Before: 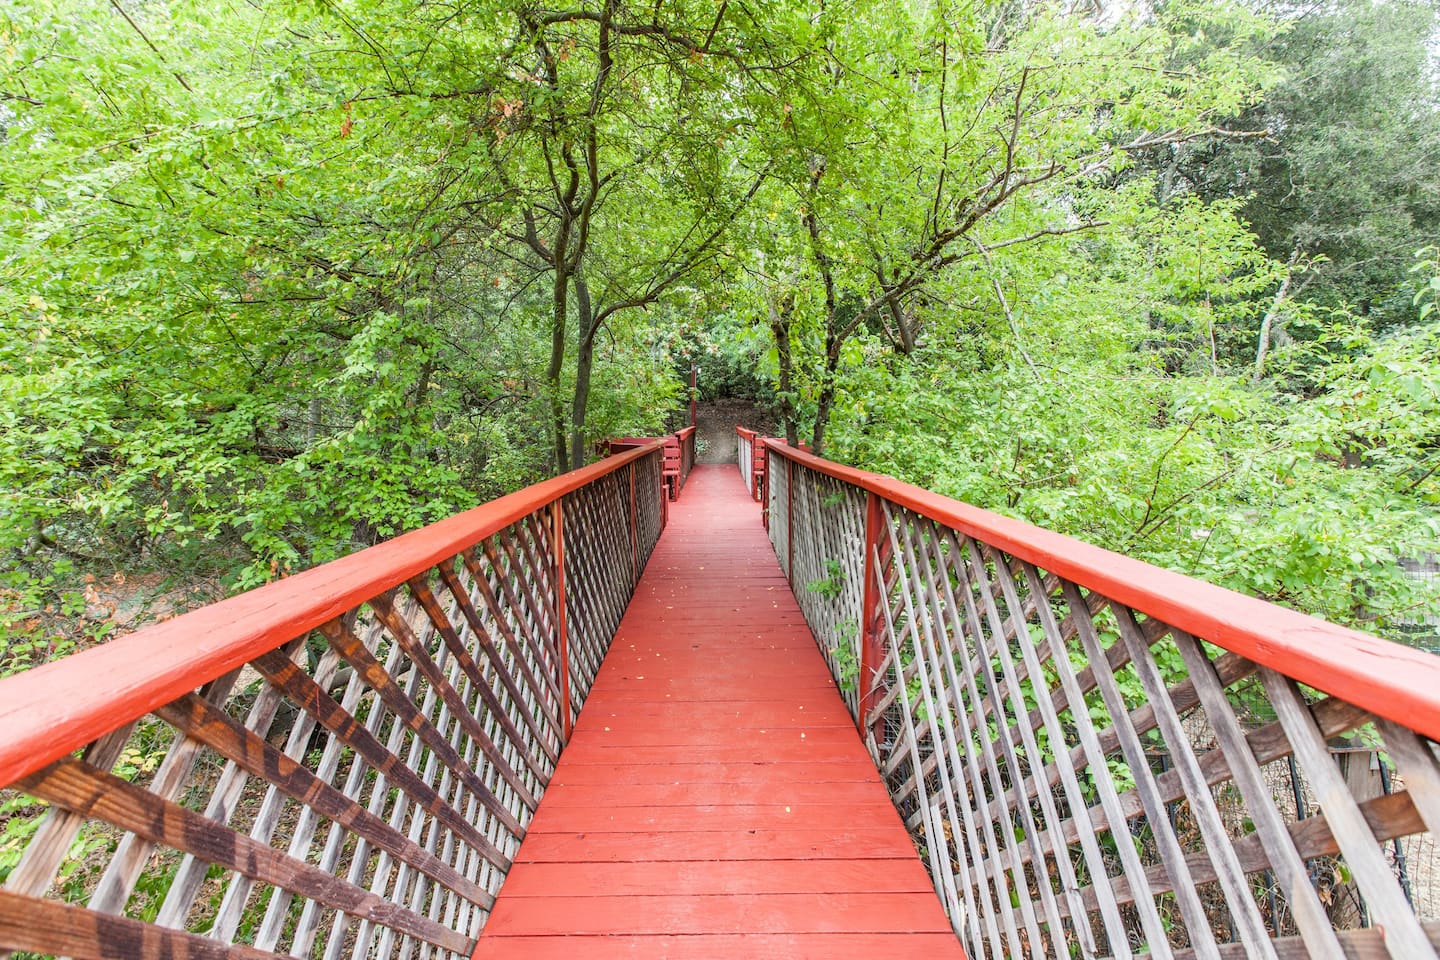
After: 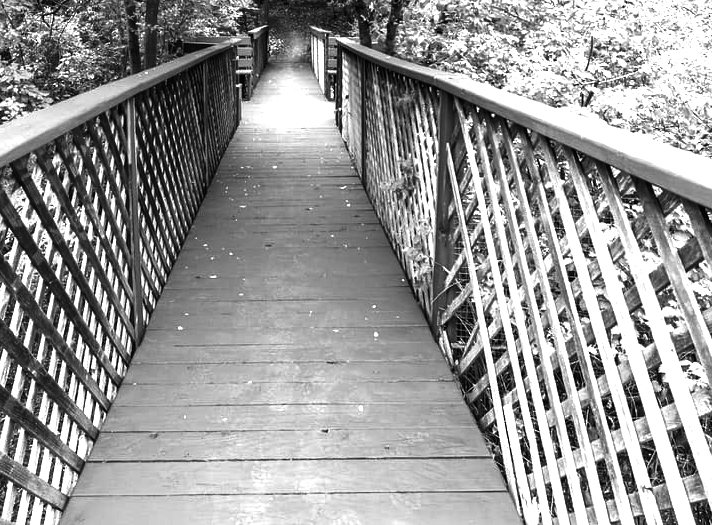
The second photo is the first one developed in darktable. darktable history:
white balance: red 1.004, blue 1.096
local contrast: mode bilateral grid, contrast 100, coarseness 100, detail 91%, midtone range 0.2
exposure: exposure 1 EV, compensate highlight preservation false
contrast brightness saturation: contrast -0.03, brightness -0.59, saturation -1
crop: left 29.672%, top 41.786%, right 20.851%, bottom 3.487%
